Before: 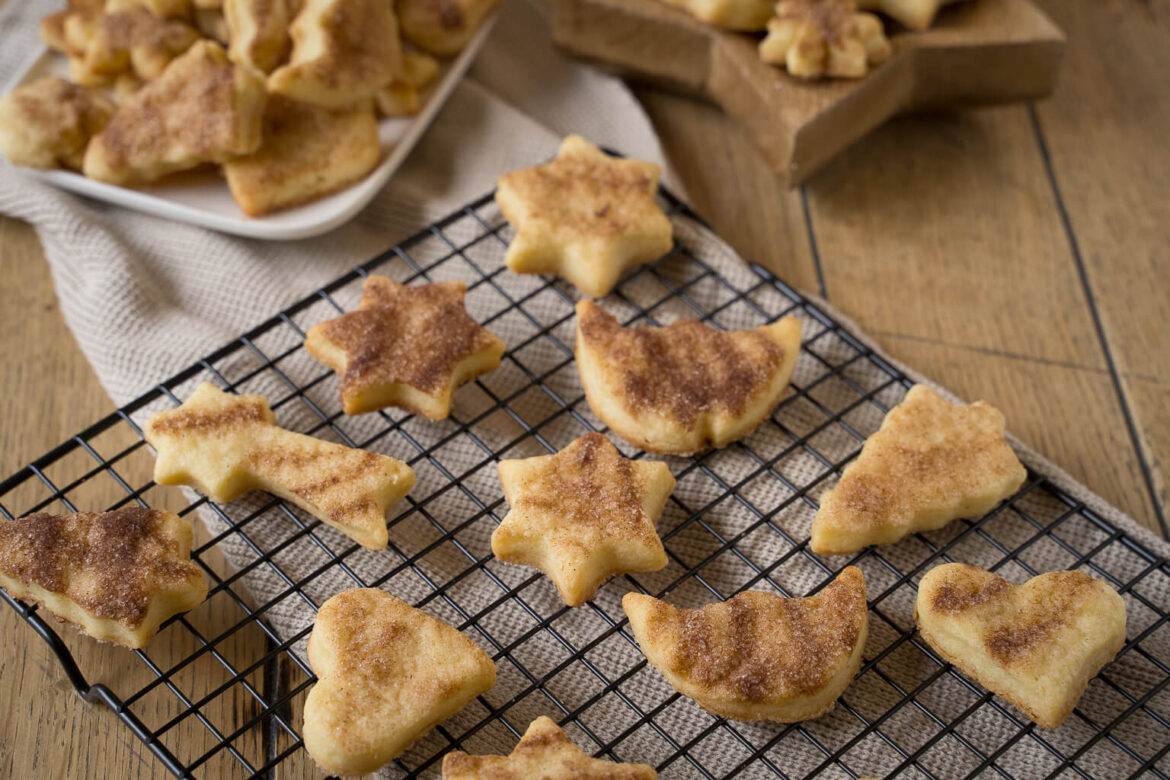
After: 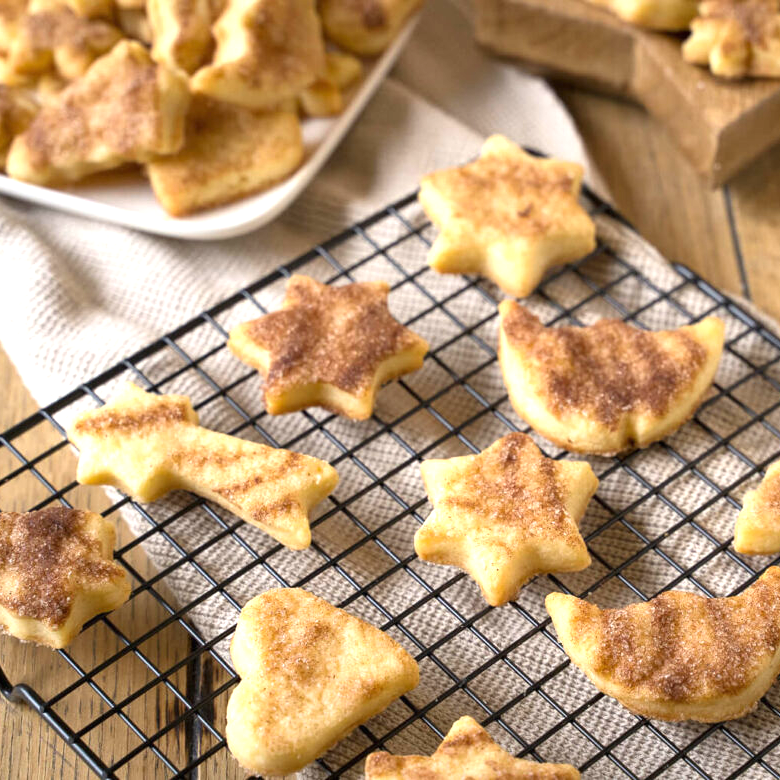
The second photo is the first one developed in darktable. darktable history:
crop and rotate: left 6.617%, right 26.717%
exposure: black level correction 0, exposure 1 EV, compensate highlight preservation false
